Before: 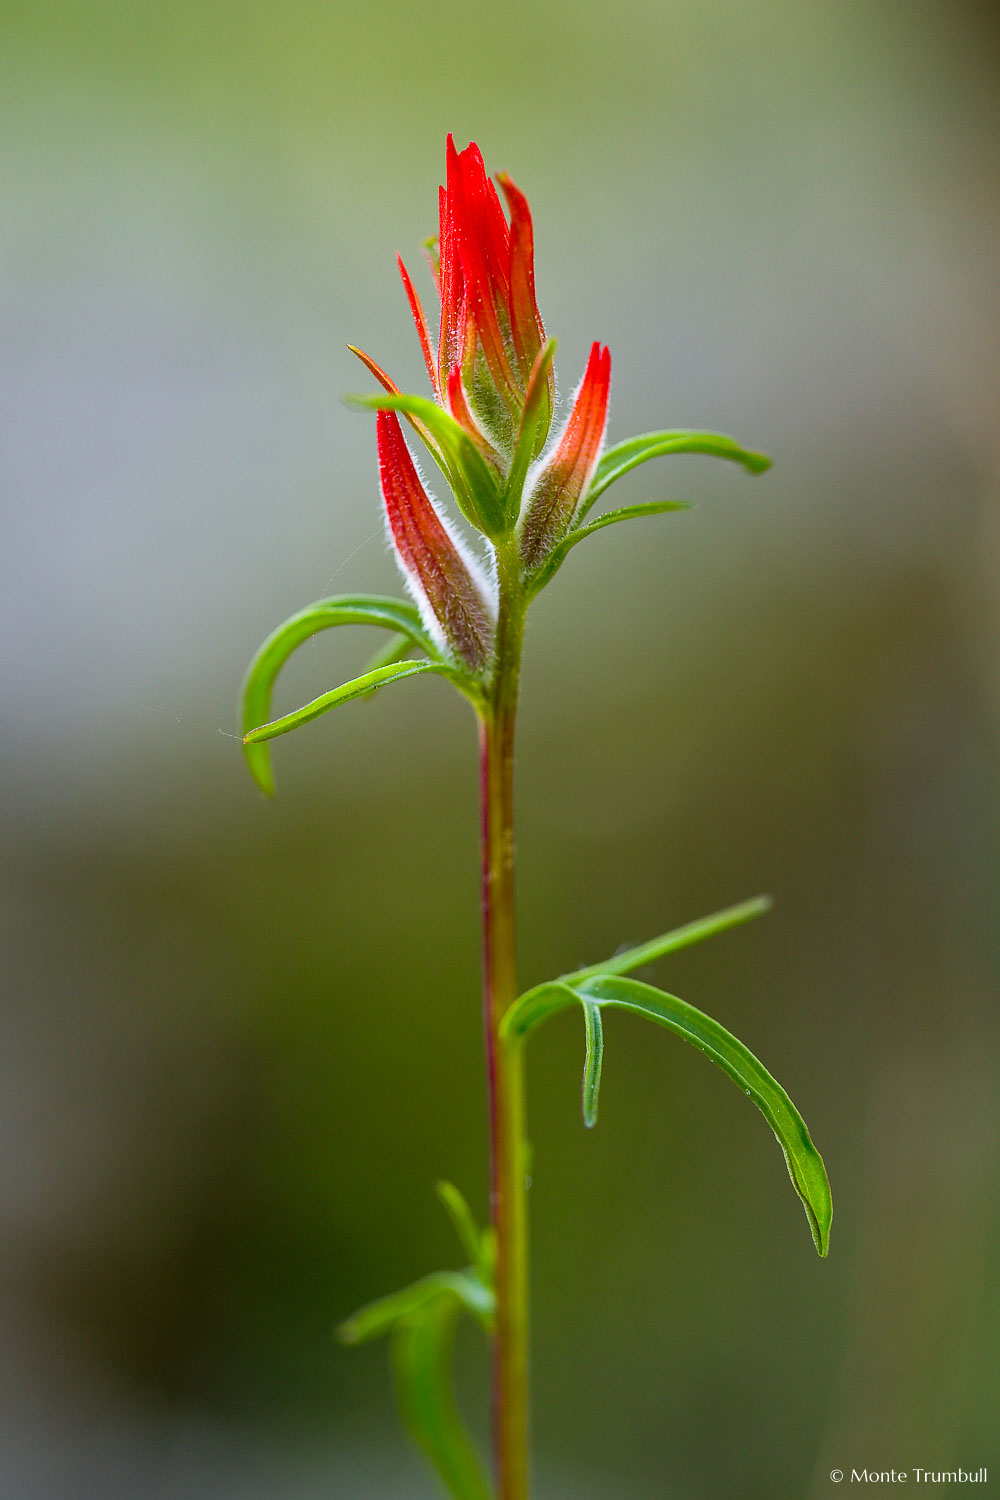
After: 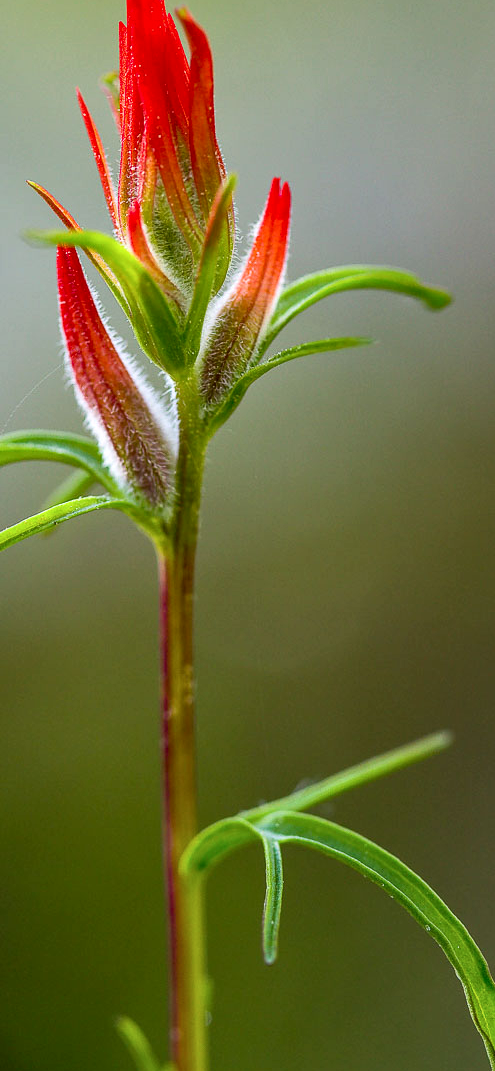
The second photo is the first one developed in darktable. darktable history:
contrast brightness saturation: contrast 0.05
crop: left 32.075%, top 10.976%, right 18.355%, bottom 17.596%
local contrast: on, module defaults
